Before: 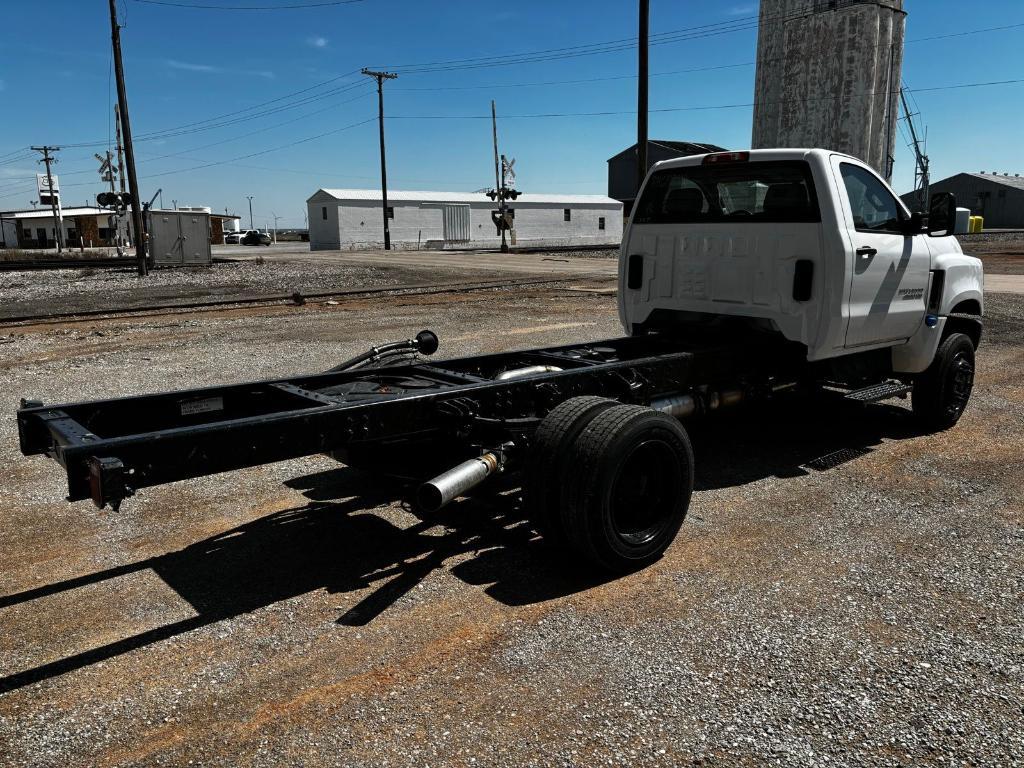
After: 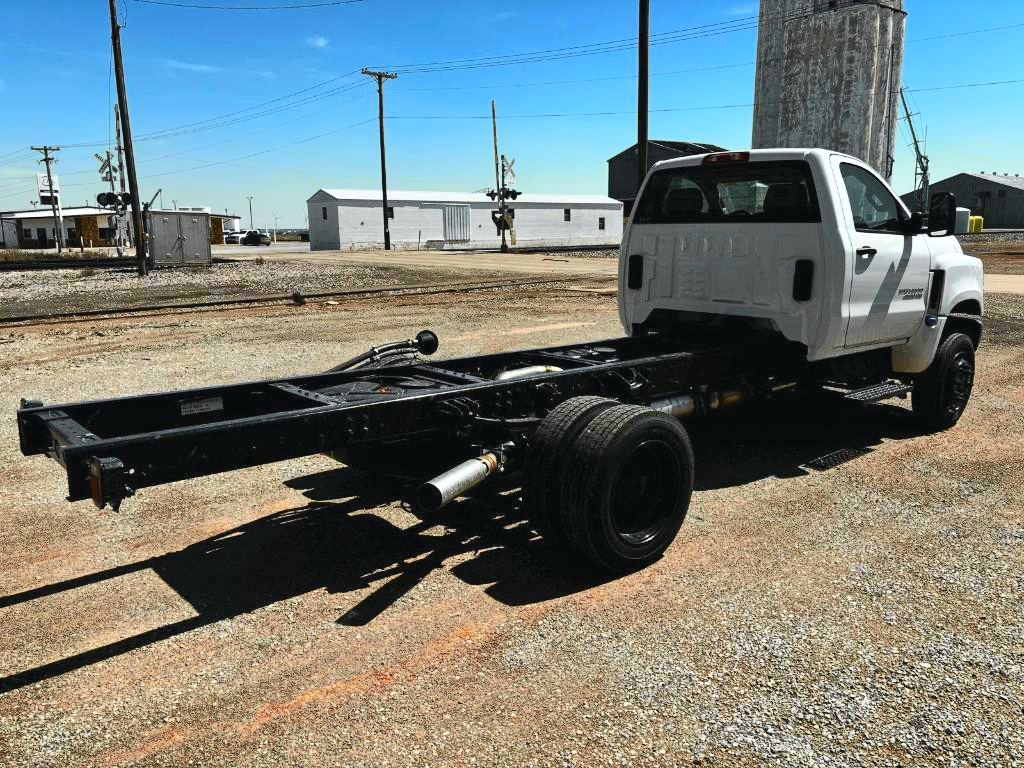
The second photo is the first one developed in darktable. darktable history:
exposure: exposure 0.608 EV, compensate highlight preservation false
tone curve: curves: ch0 [(0, 0.026) (0.181, 0.223) (0.405, 0.46) (0.456, 0.528) (0.634, 0.728) (0.877, 0.89) (0.984, 0.935)]; ch1 [(0, 0) (0.443, 0.43) (0.492, 0.488) (0.566, 0.579) (0.595, 0.625) (0.65, 0.657) (0.696, 0.725) (1, 1)]; ch2 [(0, 0) (0.33, 0.301) (0.421, 0.443) (0.447, 0.489) (0.495, 0.494) (0.537, 0.57) (0.586, 0.591) (0.663, 0.686) (1, 1)], color space Lab, independent channels, preserve colors none
